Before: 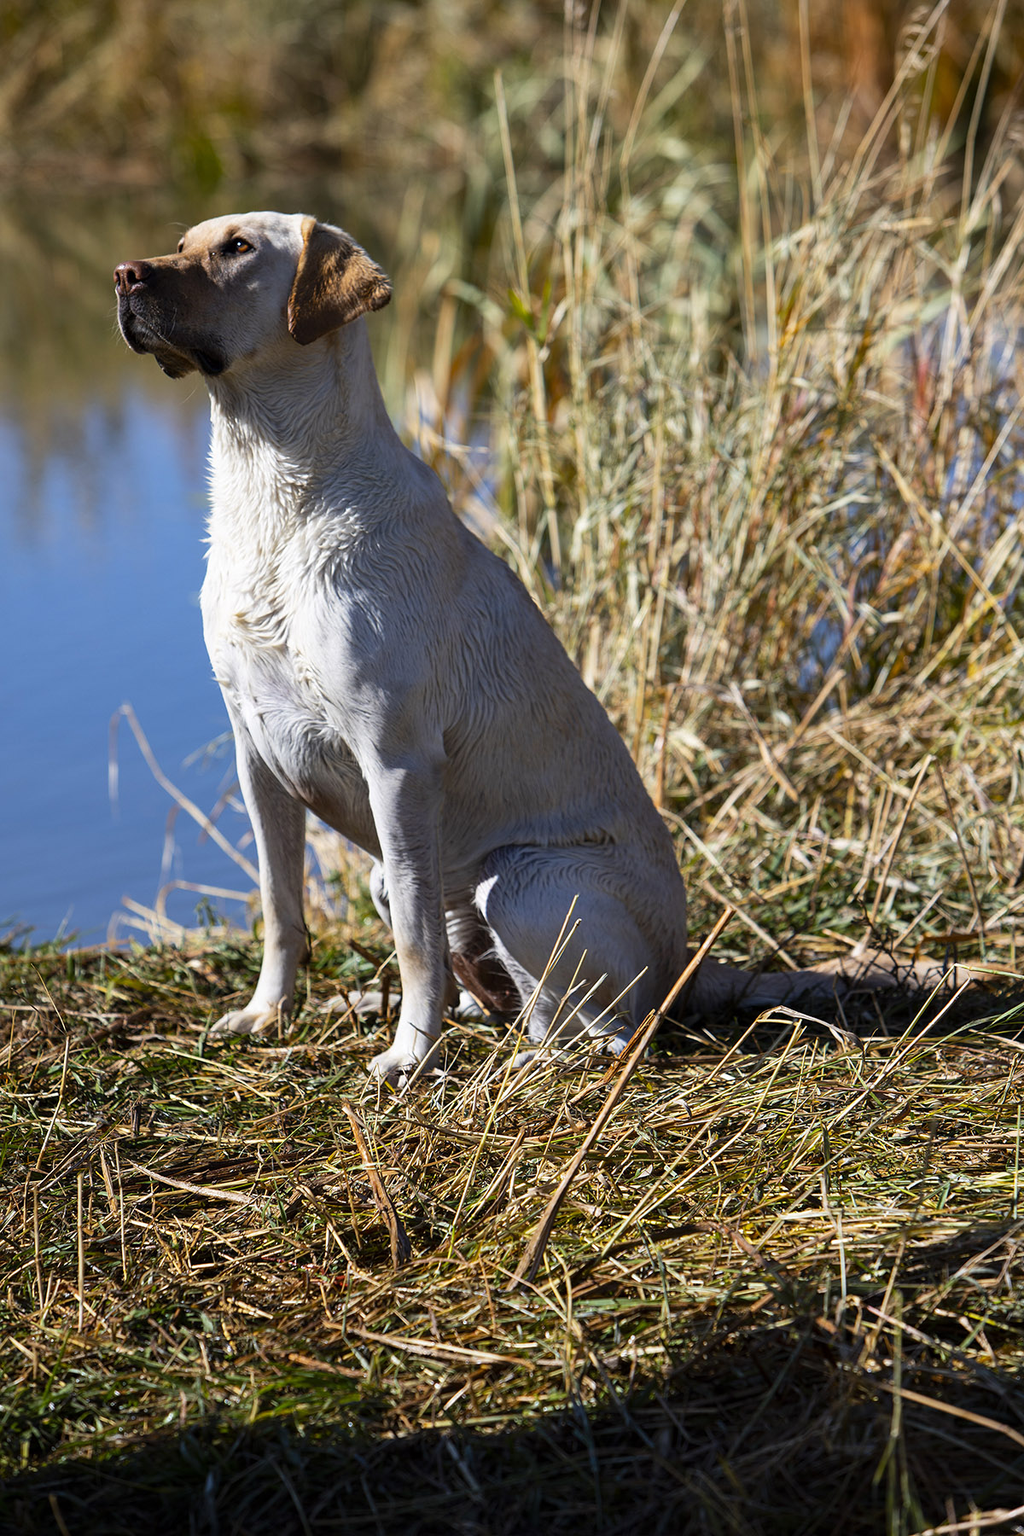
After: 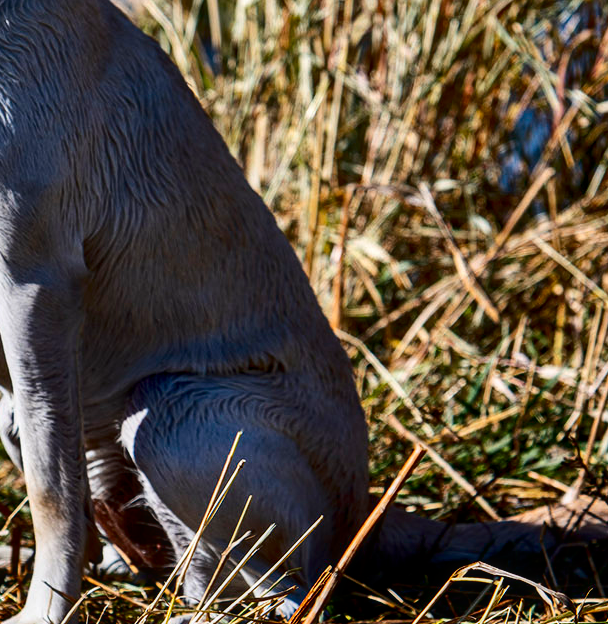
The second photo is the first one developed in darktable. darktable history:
crop: left 36.361%, top 34.292%, right 12.944%, bottom 30.998%
shadows and highlights: low approximation 0.01, soften with gaussian
local contrast: on, module defaults
contrast brightness saturation: contrast 0.189, brightness -0.245, saturation 0.117
